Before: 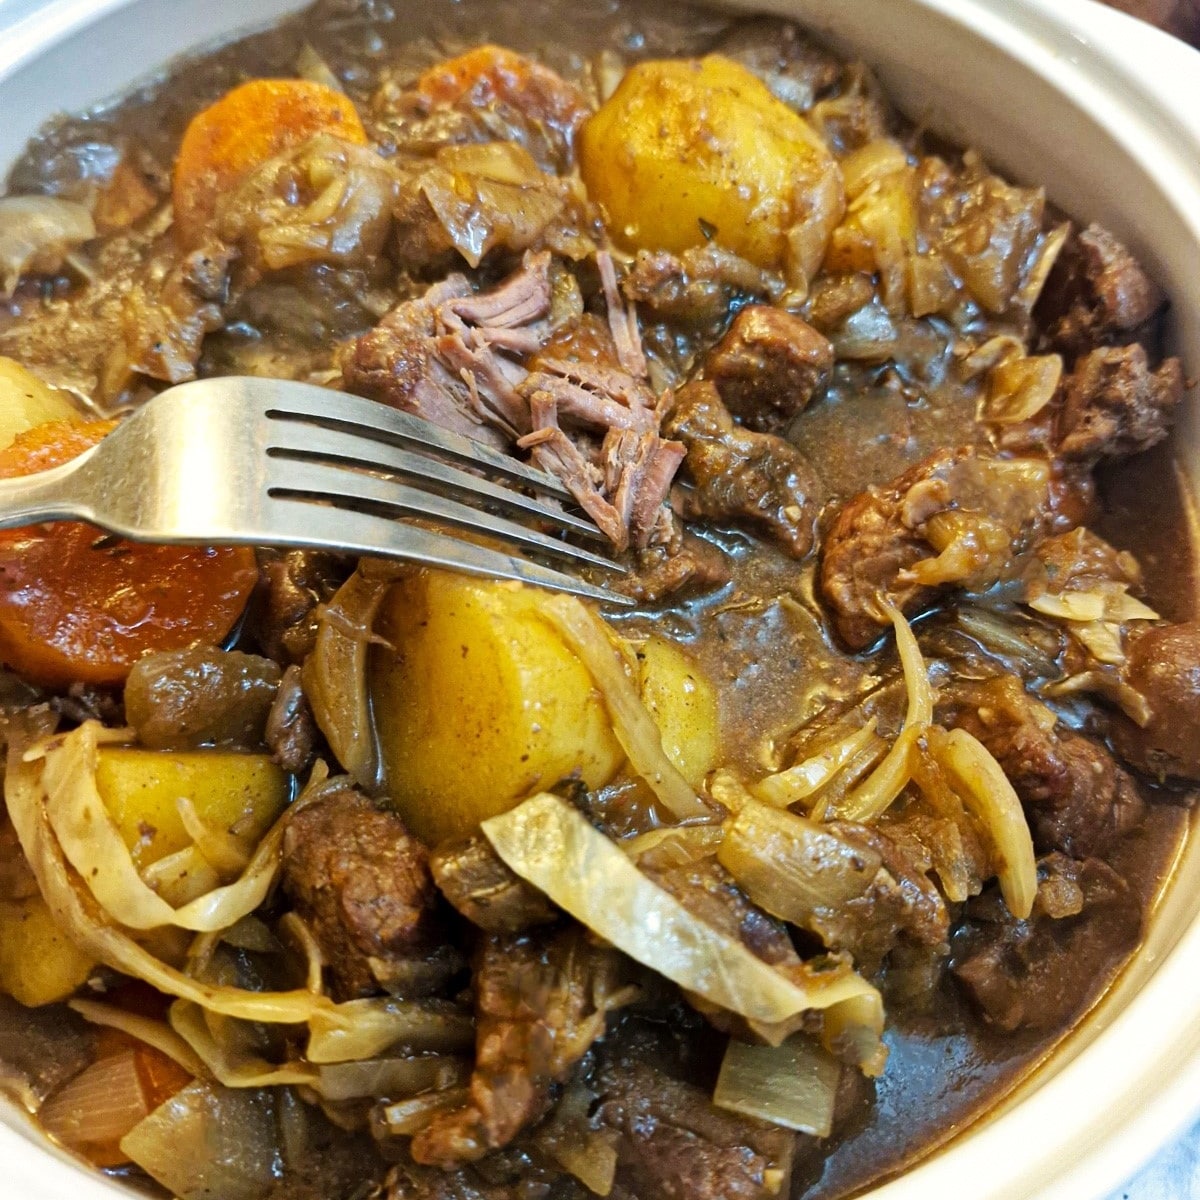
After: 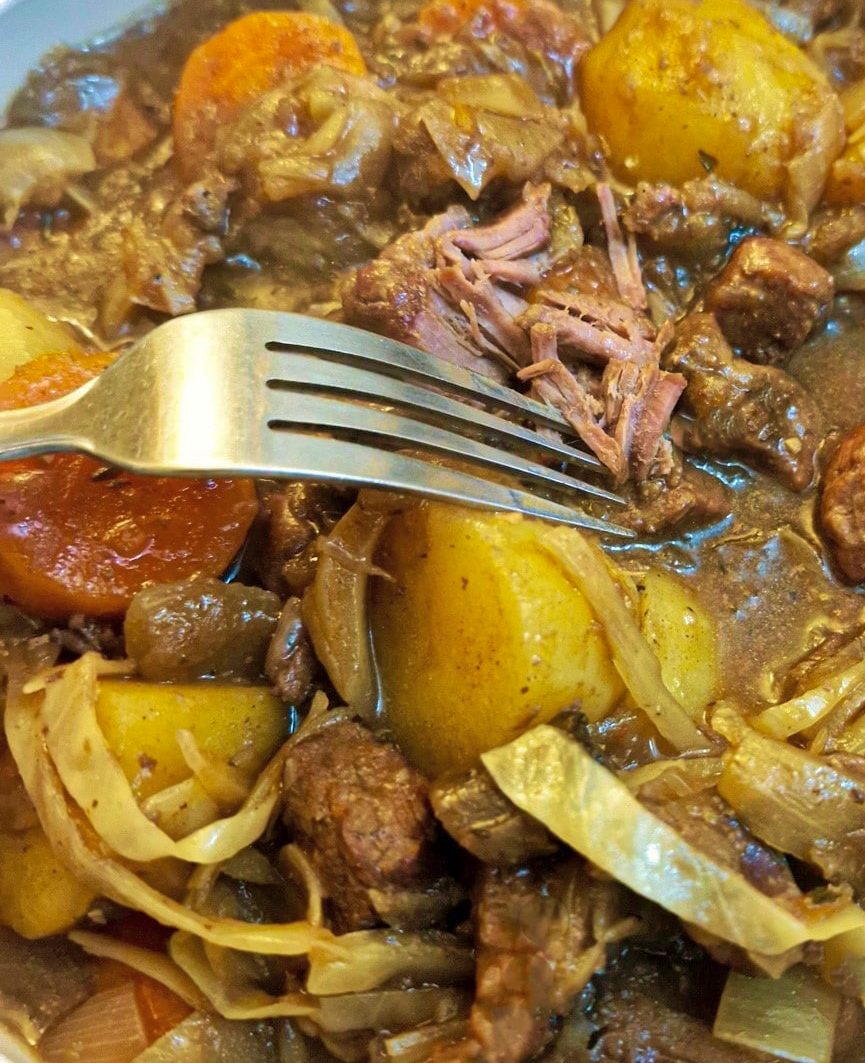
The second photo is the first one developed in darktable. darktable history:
crop: top 5.738%, right 27.883%, bottom 5.677%
velvia: strength 56.21%
shadows and highlights: on, module defaults
